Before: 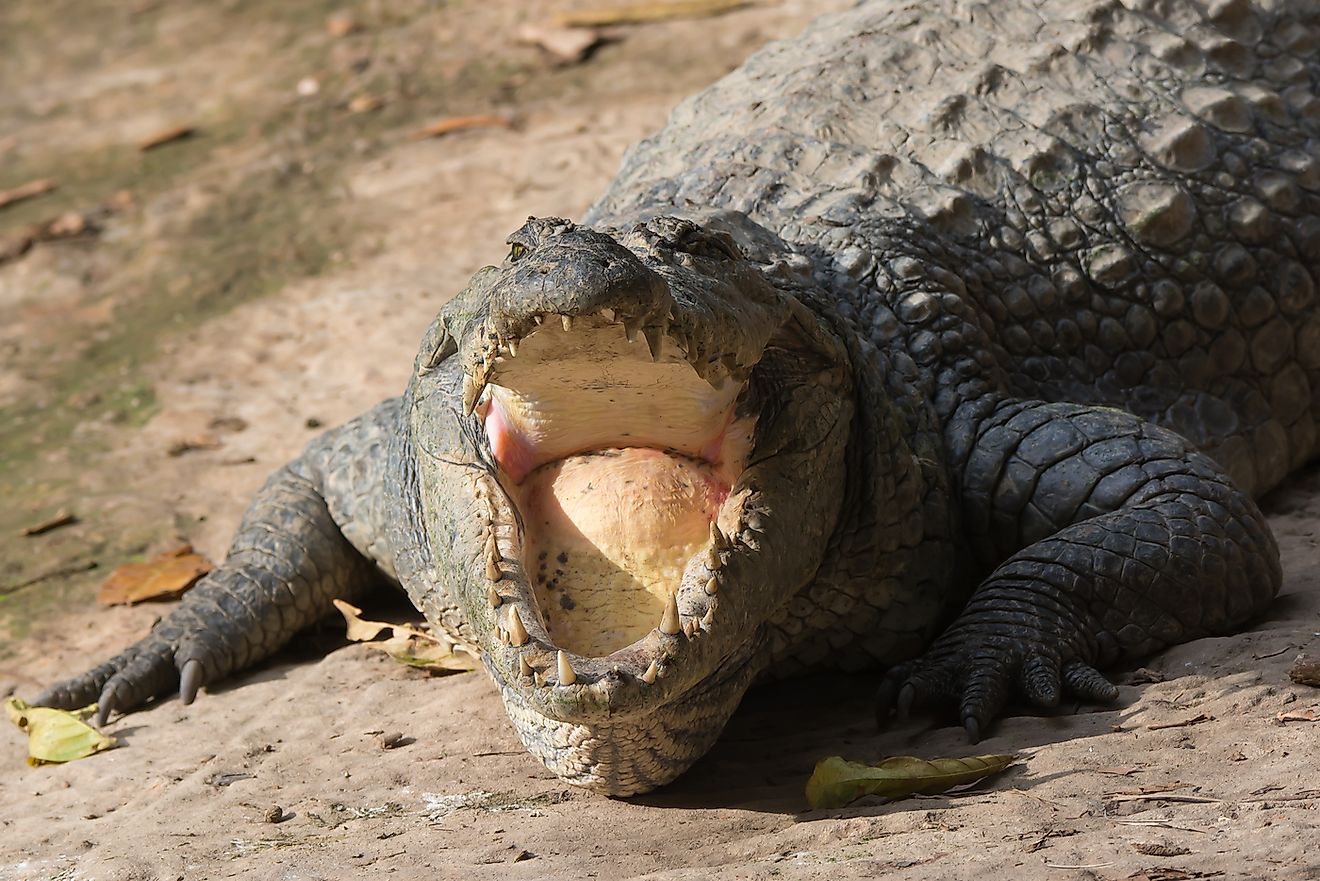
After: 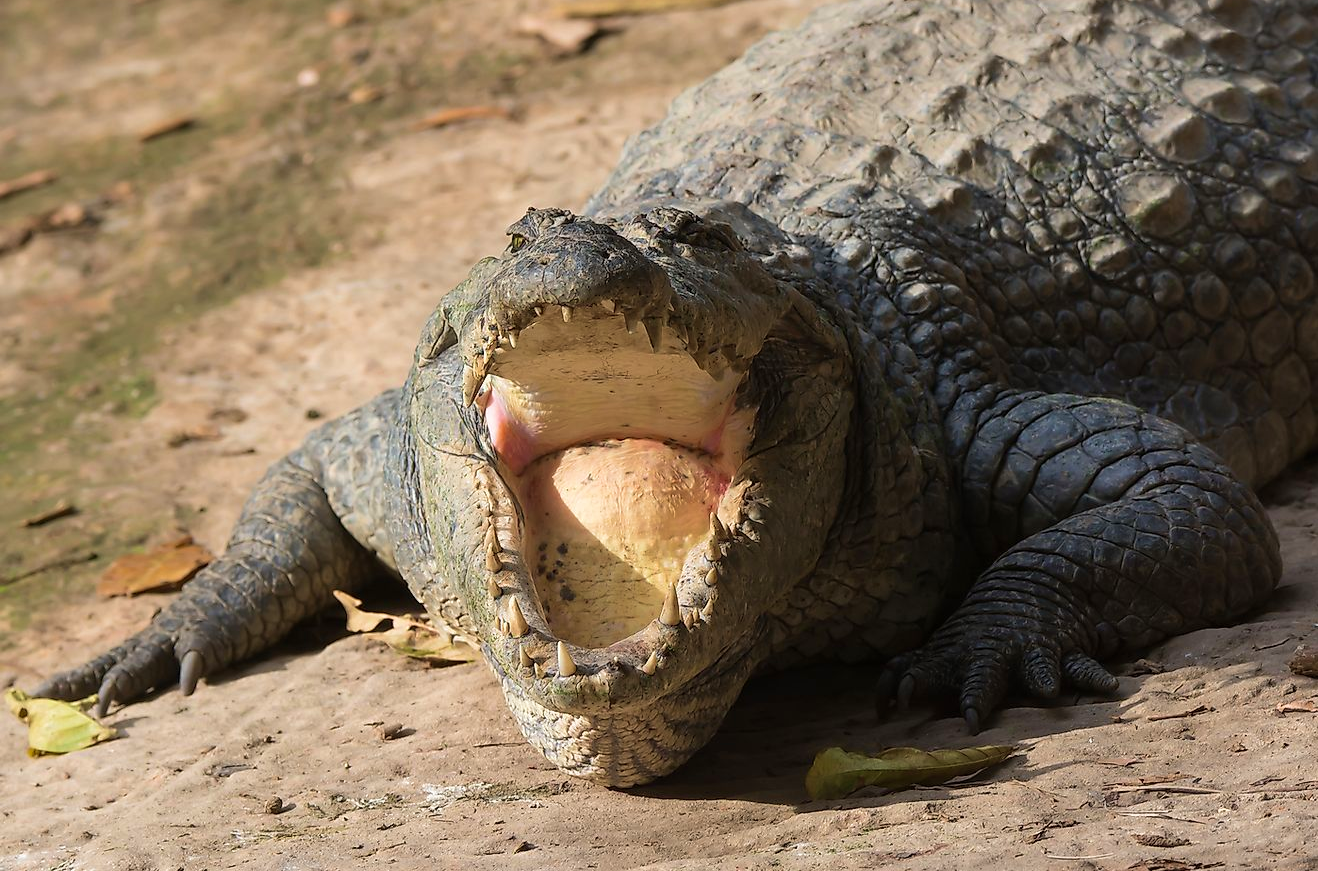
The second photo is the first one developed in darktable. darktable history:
velvia: on, module defaults
crop: top 1.119%, right 0.117%
